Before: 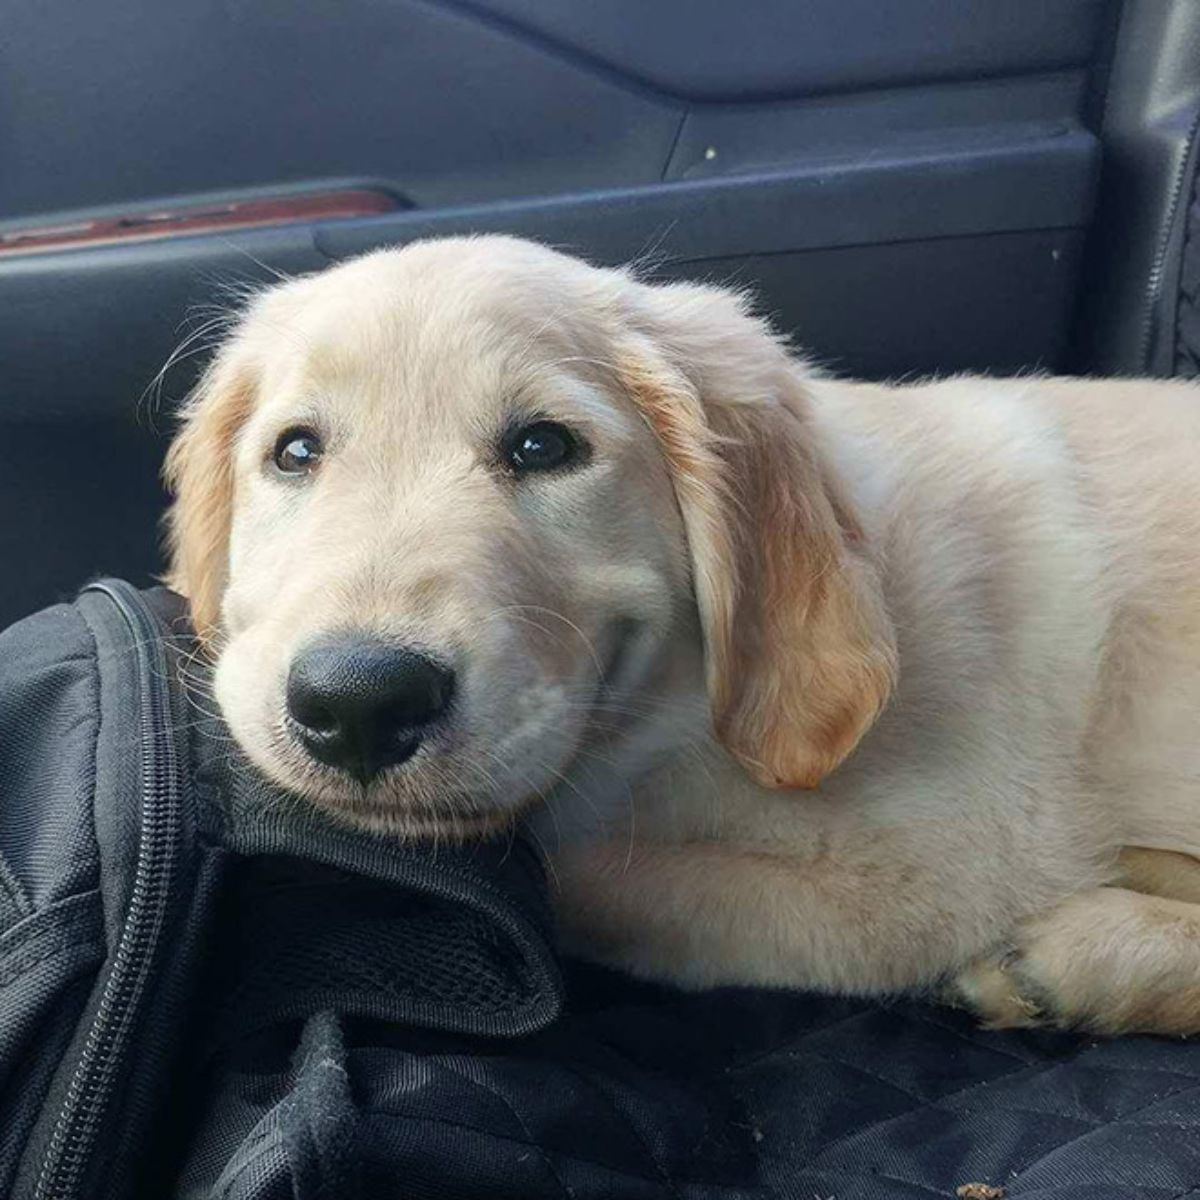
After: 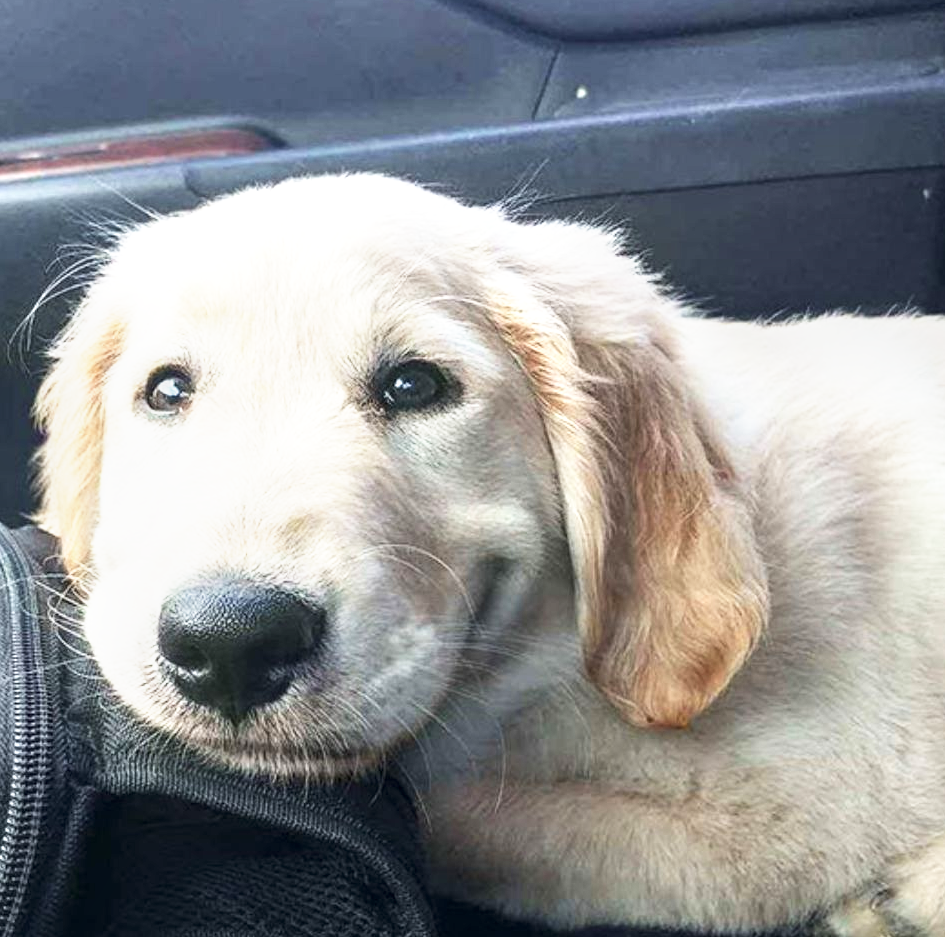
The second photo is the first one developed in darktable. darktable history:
crop and rotate: left 10.77%, top 5.1%, right 10.41%, bottom 16.76%
local contrast: on, module defaults
base curve: curves: ch0 [(0, 0) (0.495, 0.917) (1, 1)], preserve colors none
contrast brightness saturation: contrast 0.11, saturation -0.17
